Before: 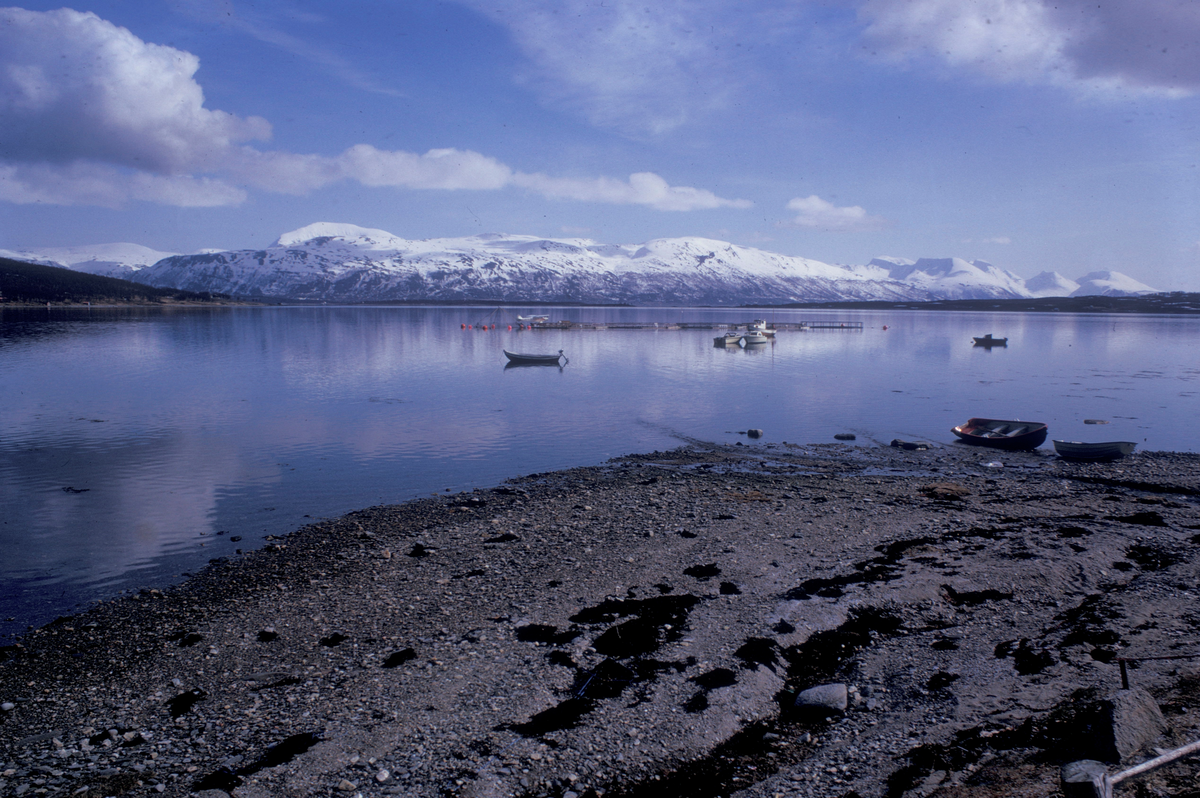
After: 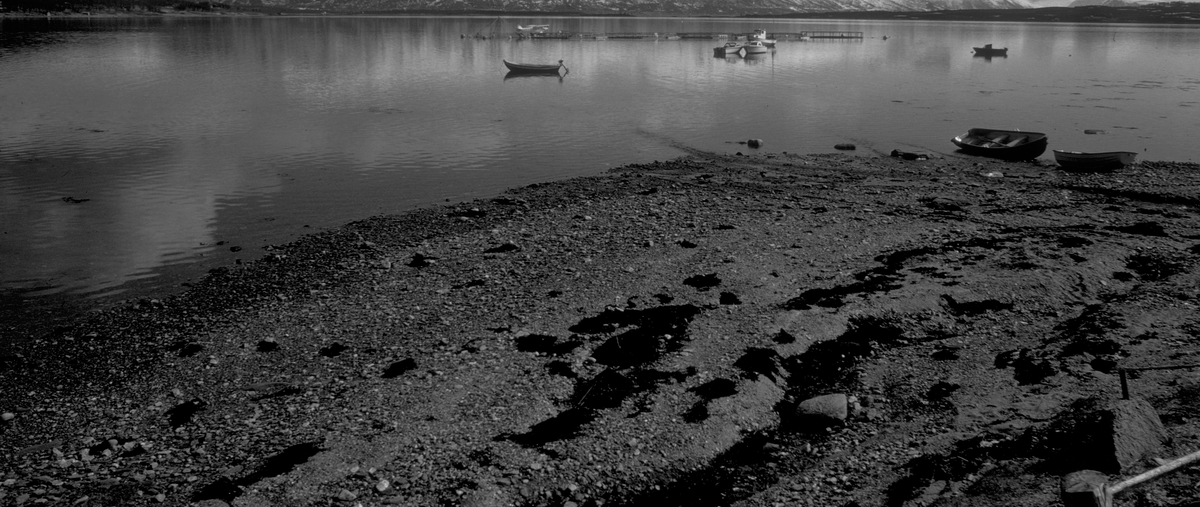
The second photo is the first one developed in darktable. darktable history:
crop and rotate: top 36.435%
color balance rgb: linear chroma grading › shadows -8%, linear chroma grading › global chroma 10%, perceptual saturation grading › global saturation 2%, perceptual saturation grading › highlights -2%, perceptual saturation grading › mid-tones 4%, perceptual saturation grading › shadows 8%, perceptual brilliance grading › global brilliance 2%, perceptual brilliance grading › highlights -4%, global vibrance 16%, saturation formula JzAzBz (2021)
monochrome: a 32, b 64, size 2.3
